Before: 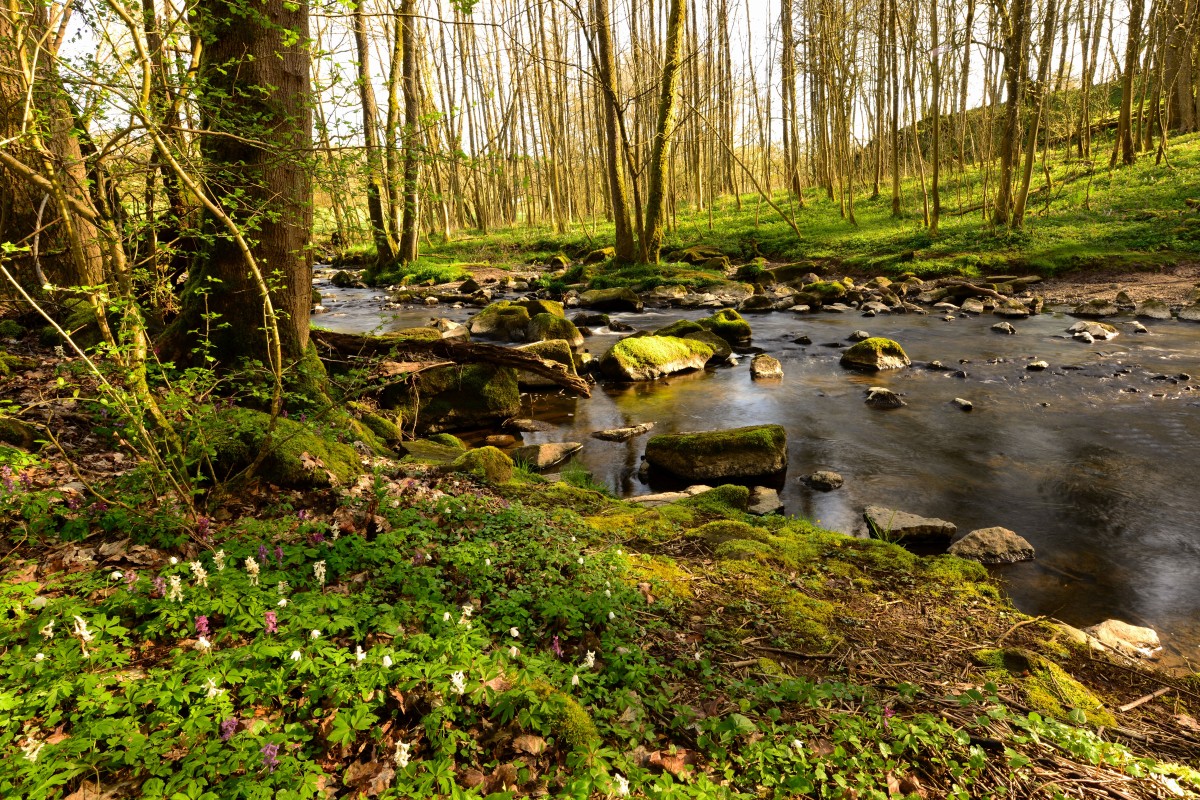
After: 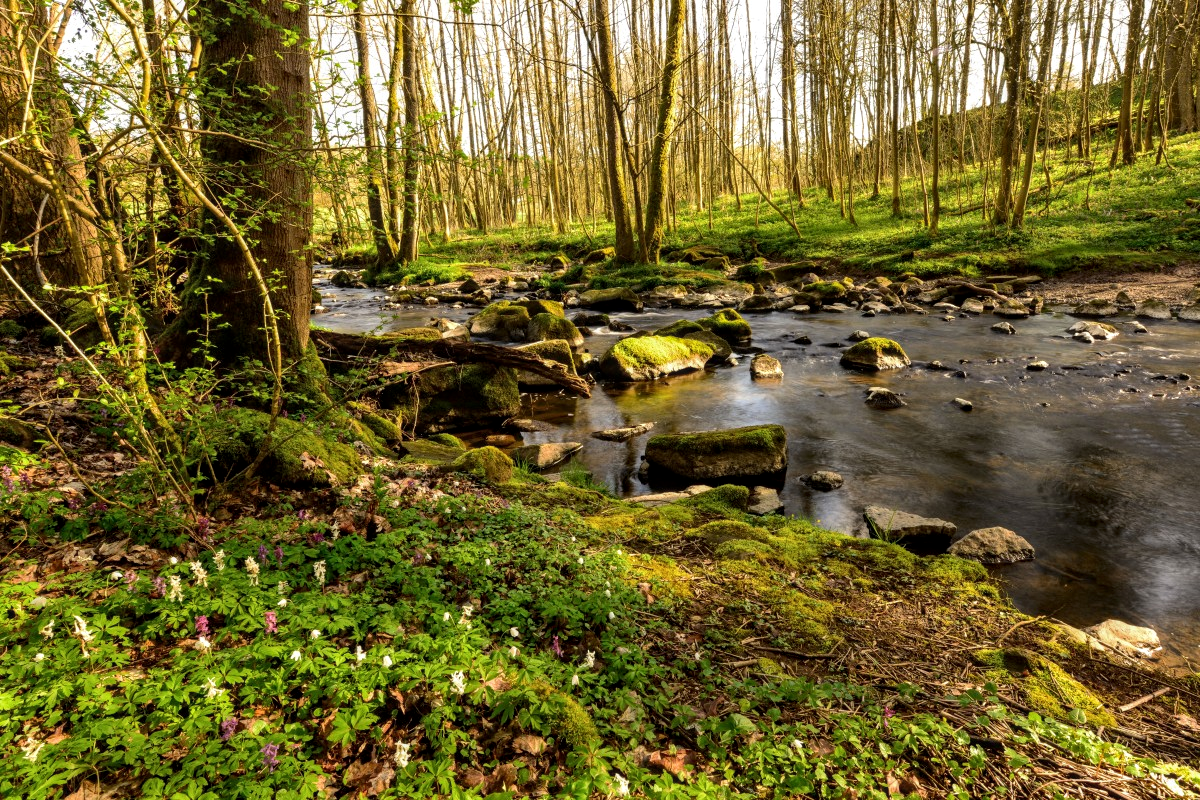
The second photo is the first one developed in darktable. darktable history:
local contrast: on, module defaults
sharpen: radius 2.879, amount 0.861, threshold 47.088
